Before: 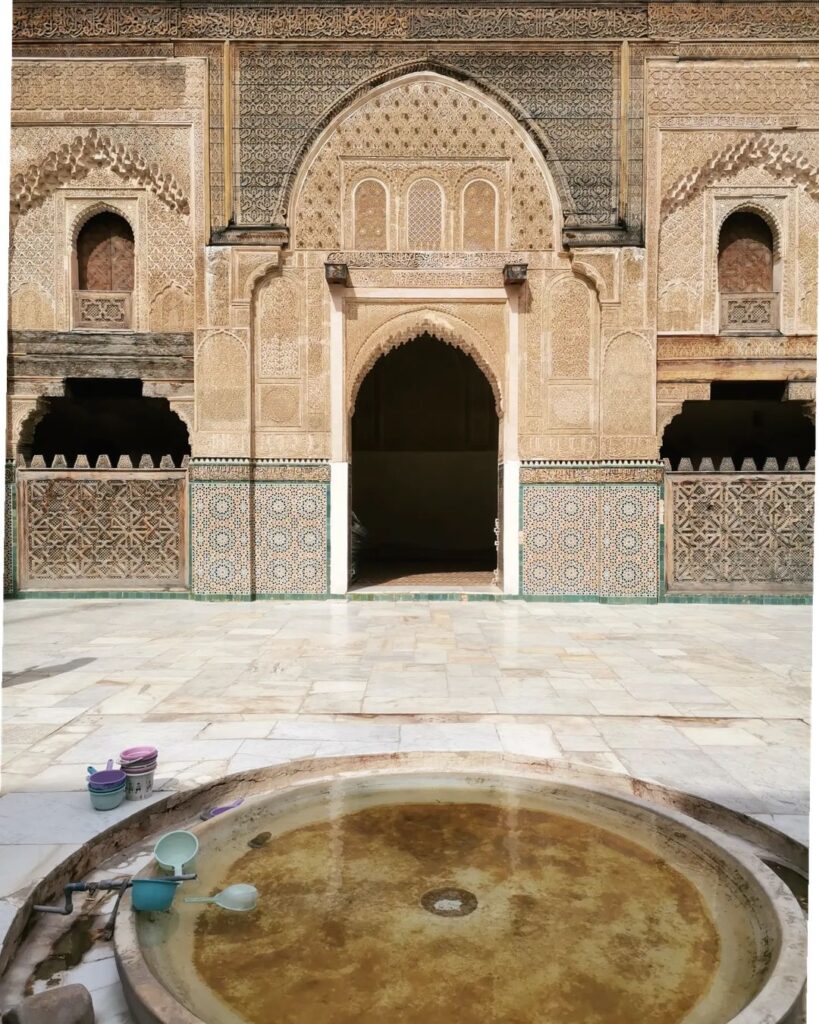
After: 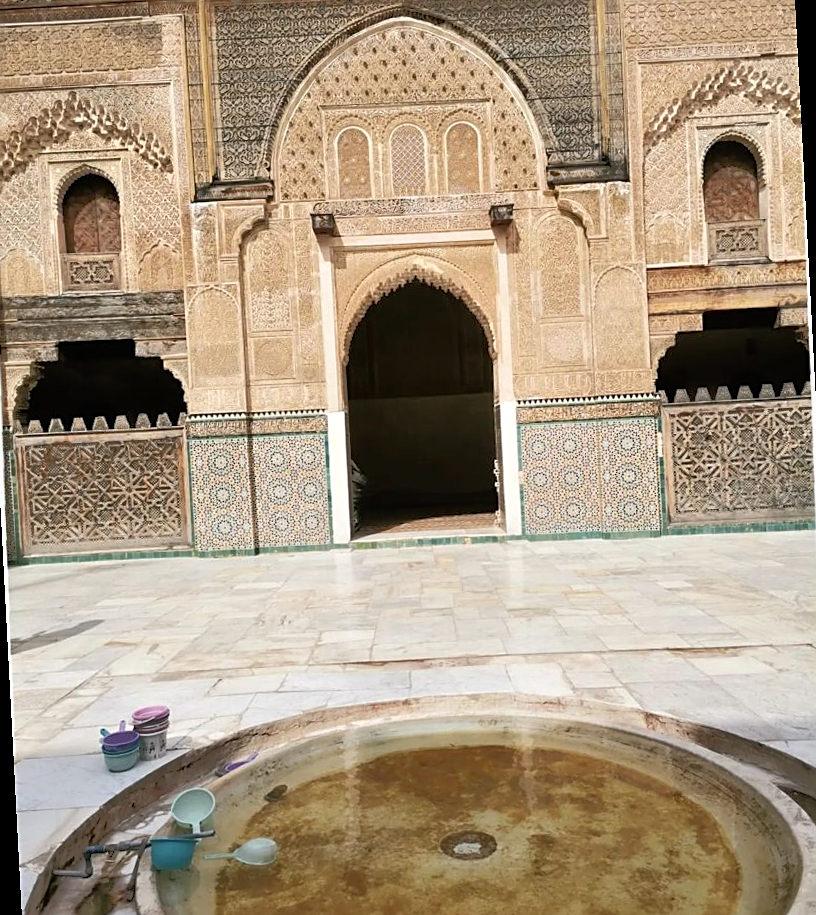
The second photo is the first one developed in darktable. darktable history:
sharpen: on, module defaults
rotate and perspective: rotation -3°, crop left 0.031, crop right 0.968, crop top 0.07, crop bottom 0.93
tone equalizer: -8 EV -0.528 EV, -7 EV -0.319 EV, -6 EV -0.083 EV, -5 EV 0.413 EV, -4 EV 0.985 EV, -3 EV 0.791 EV, -2 EV -0.01 EV, -1 EV 0.14 EV, +0 EV -0.012 EV, smoothing 1
